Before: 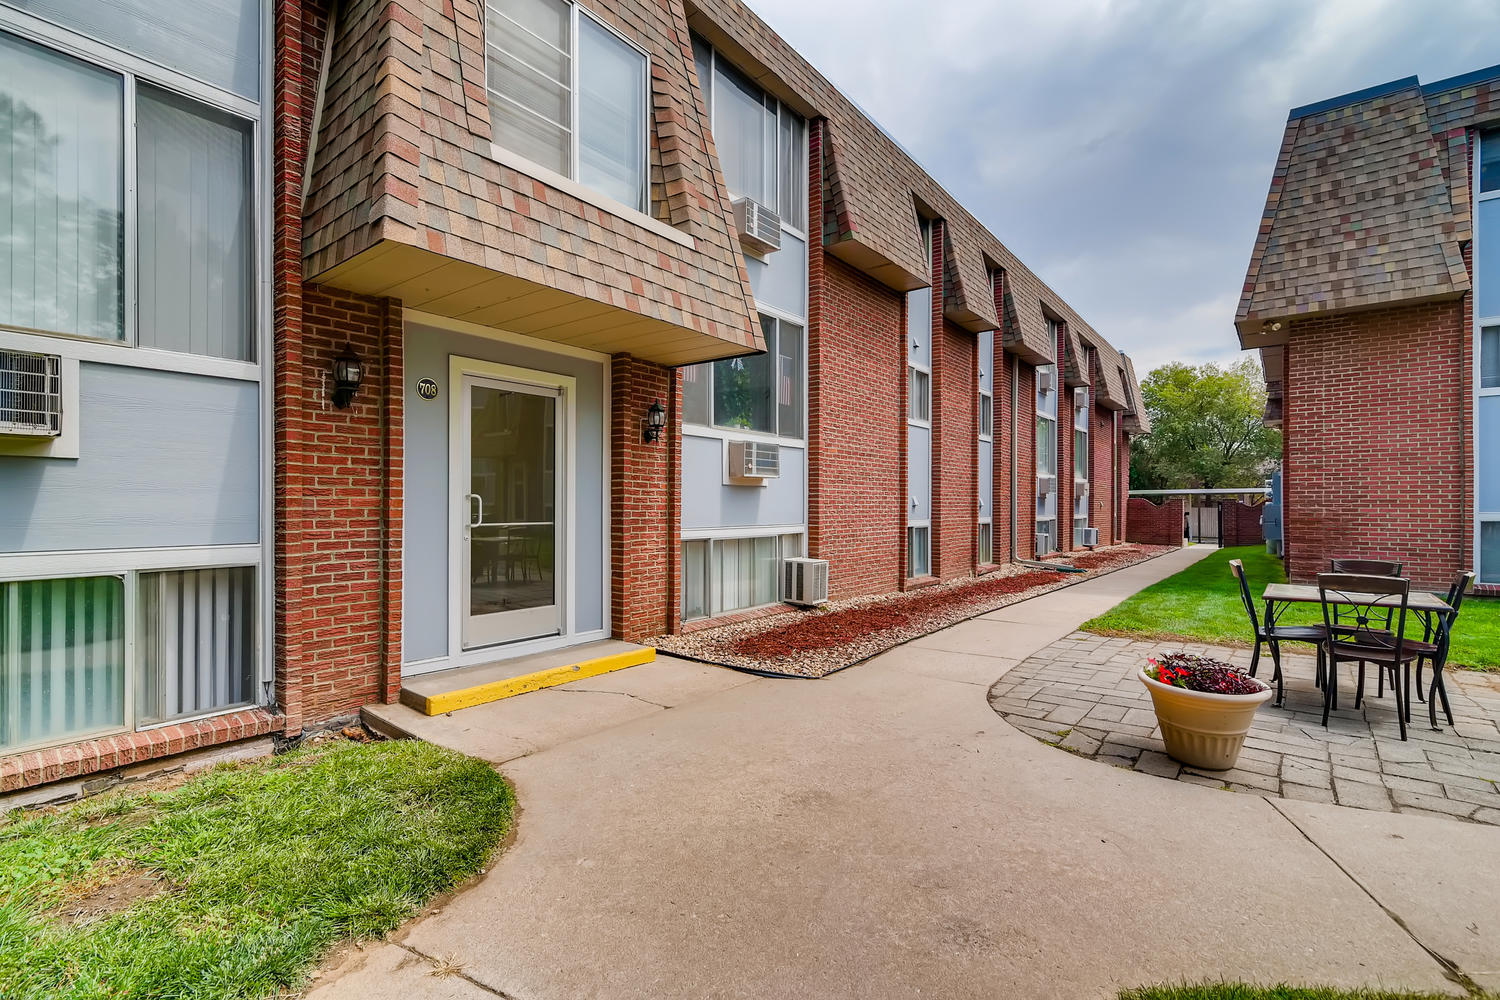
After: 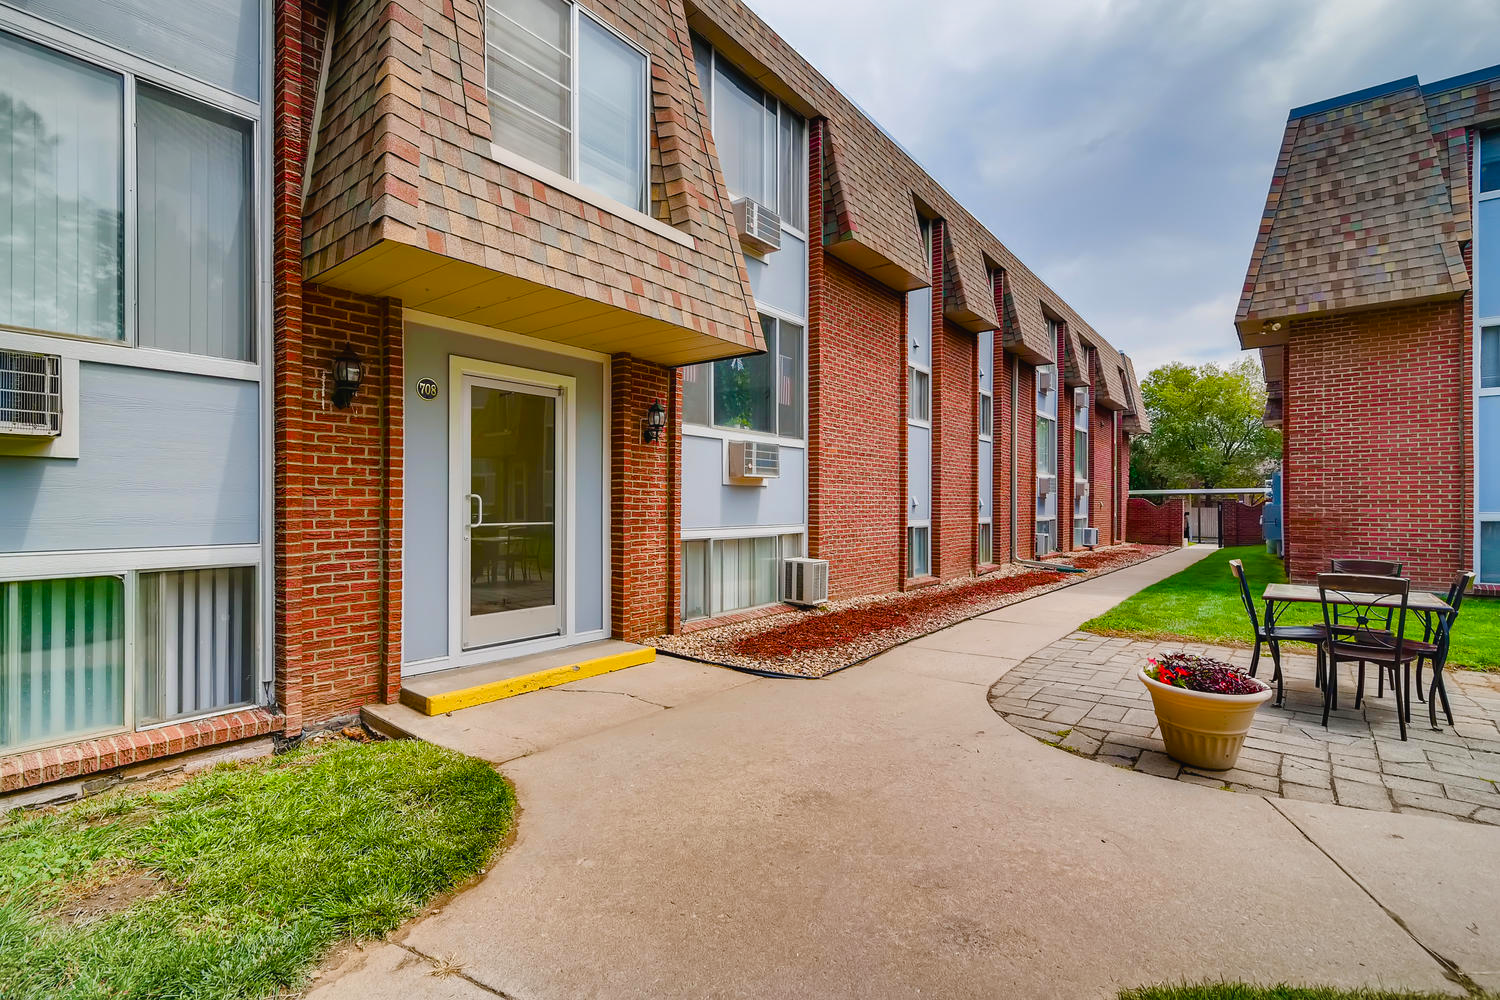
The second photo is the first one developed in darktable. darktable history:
vignetting: fall-off start 98.52%, fall-off radius 100.84%, brightness -0.28, width/height ratio 1.427
color balance rgb: global offset › luminance 0.243%, perceptual saturation grading › global saturation 20%, perceptual saturation grading › highlights -25.757%, perceptual saturation grading › shadows 25.385%, global vibrance 27.263%
